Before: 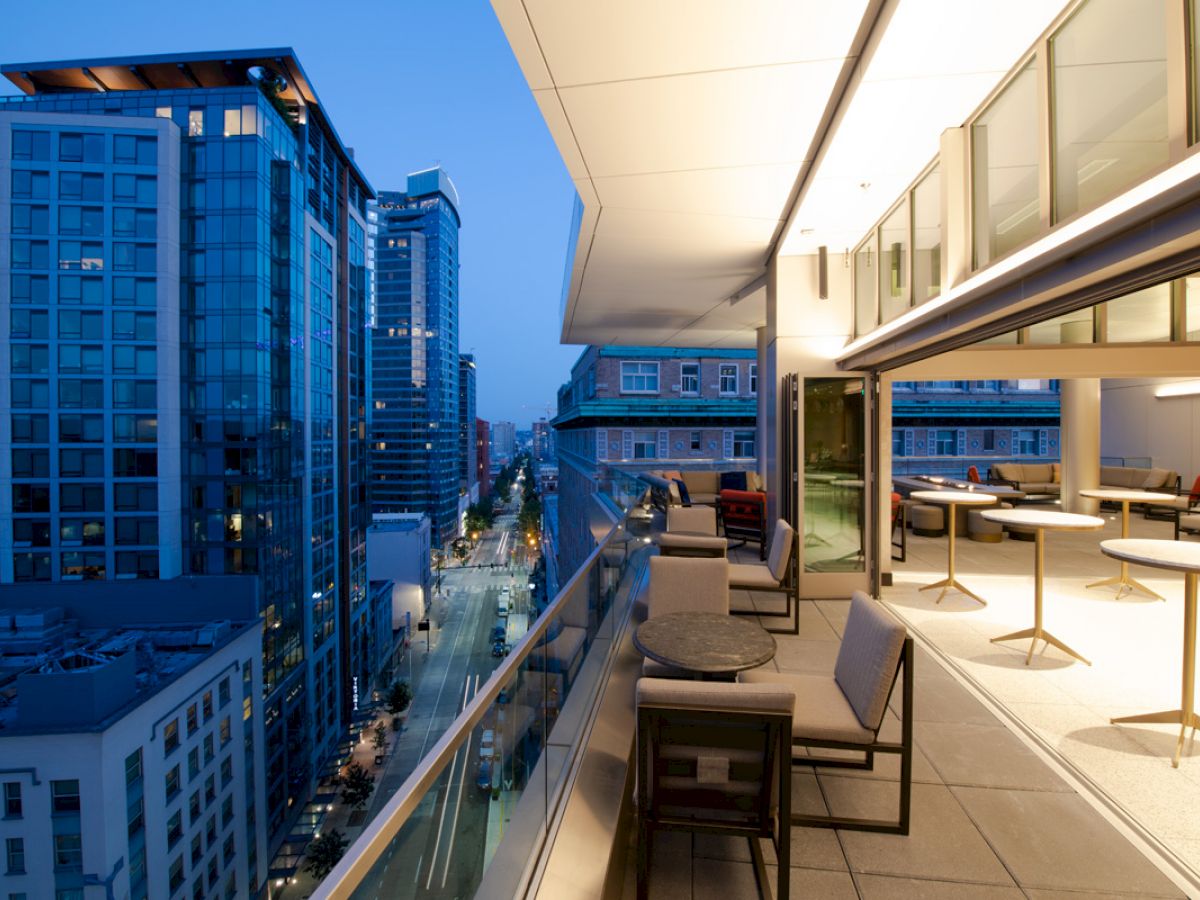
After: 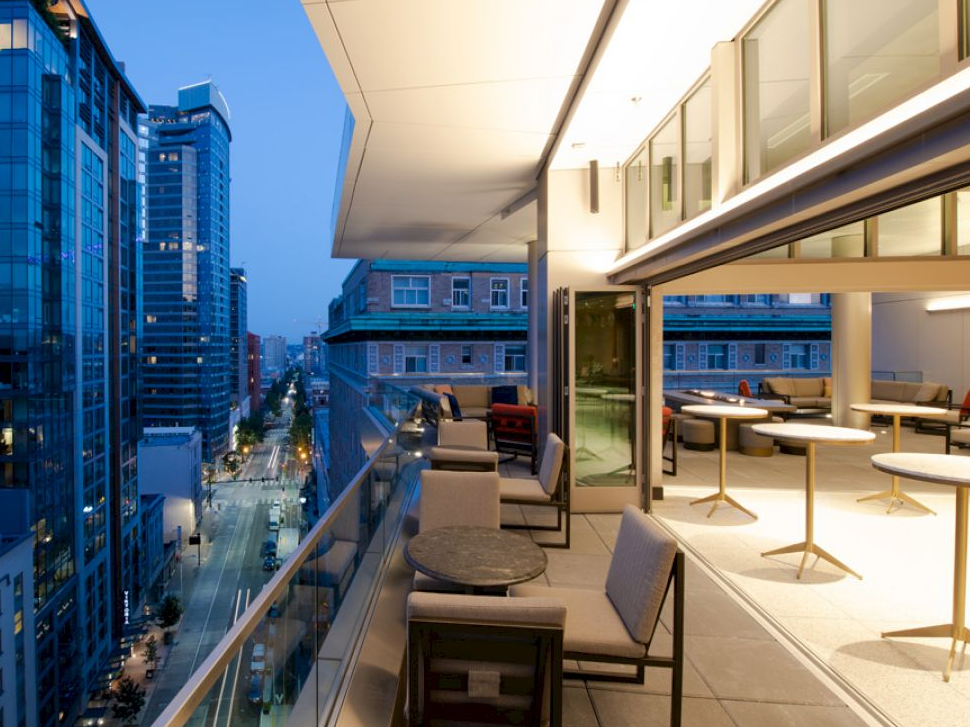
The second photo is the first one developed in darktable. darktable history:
crop: left 19.159%, top 9.58%, bottom 9.58%
exposure: compensate highlight preservation false
